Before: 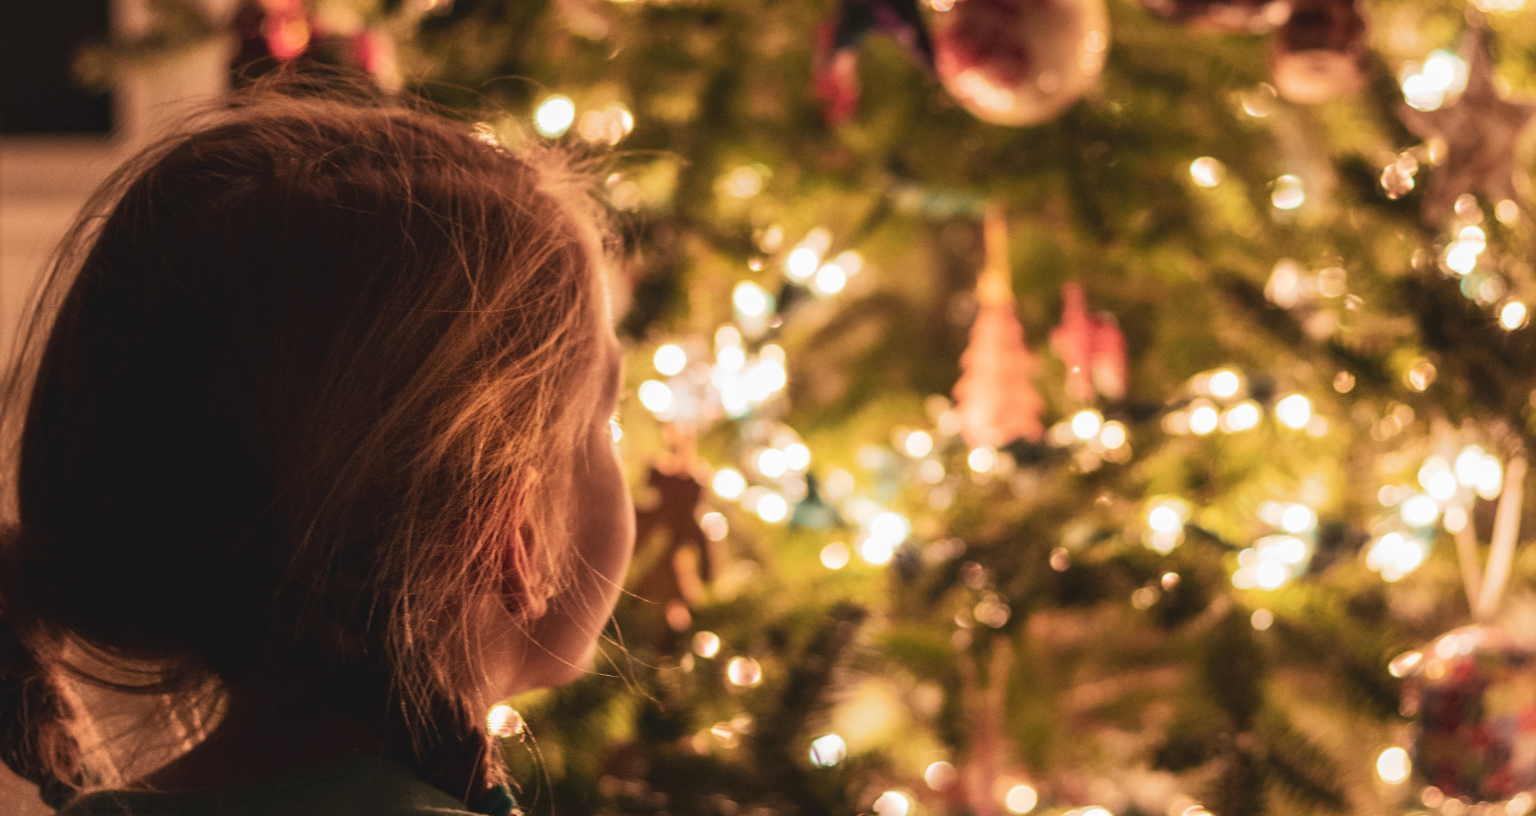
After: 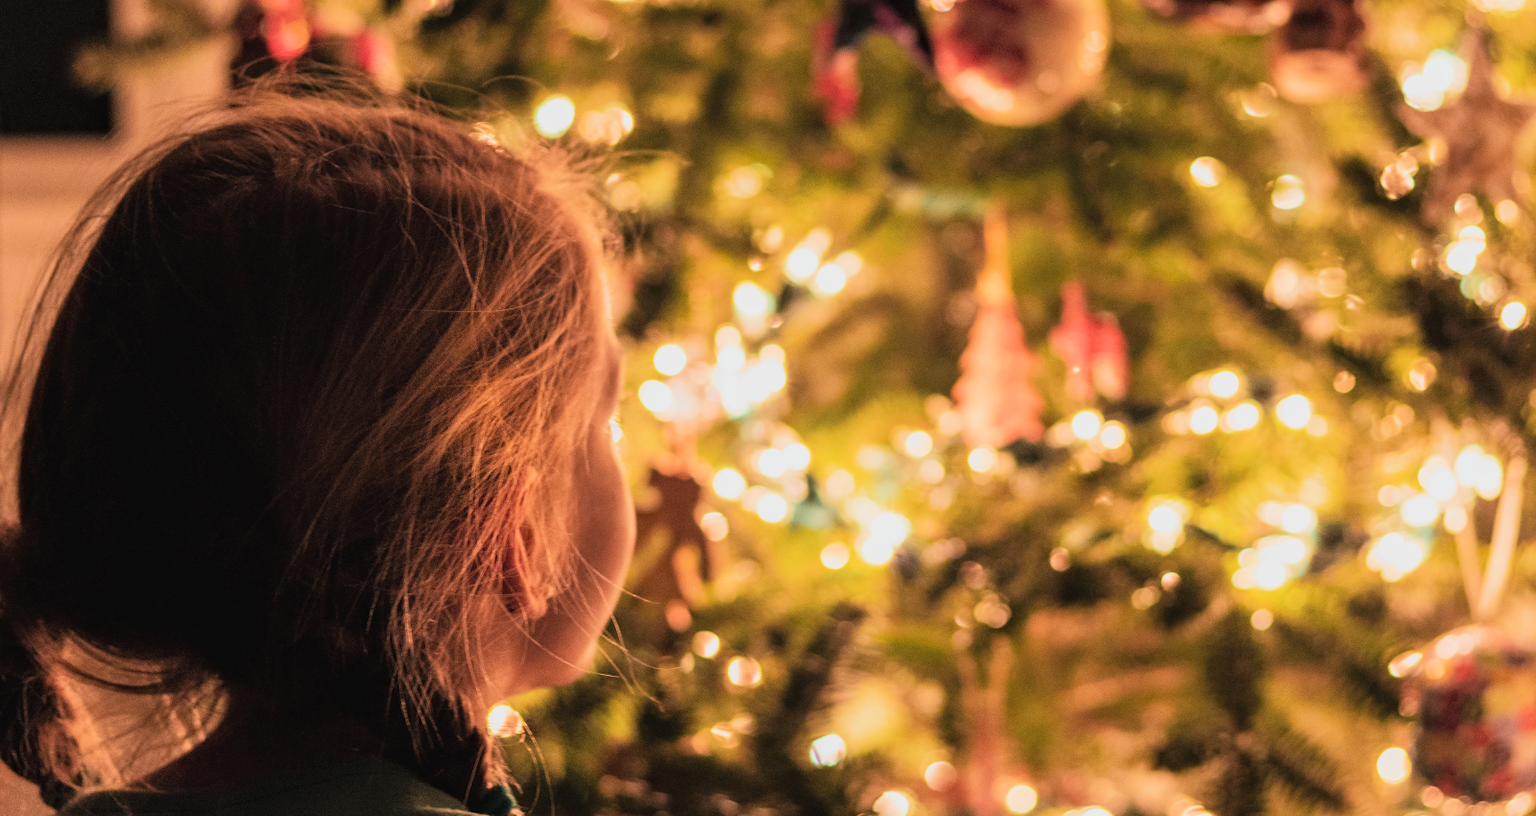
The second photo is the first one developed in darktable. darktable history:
haze removal: compatibility mode true, adaptive false
exposure: black level correction 0, exposure 0.701 EV, compensate exposure bias true, compensate highlight preservation false
filmic rgb: black relative exposure -7.65 EV, white relative exposure 4.56 EV, hardness 3.61, contrast 1.055, color science v6 (2022)
